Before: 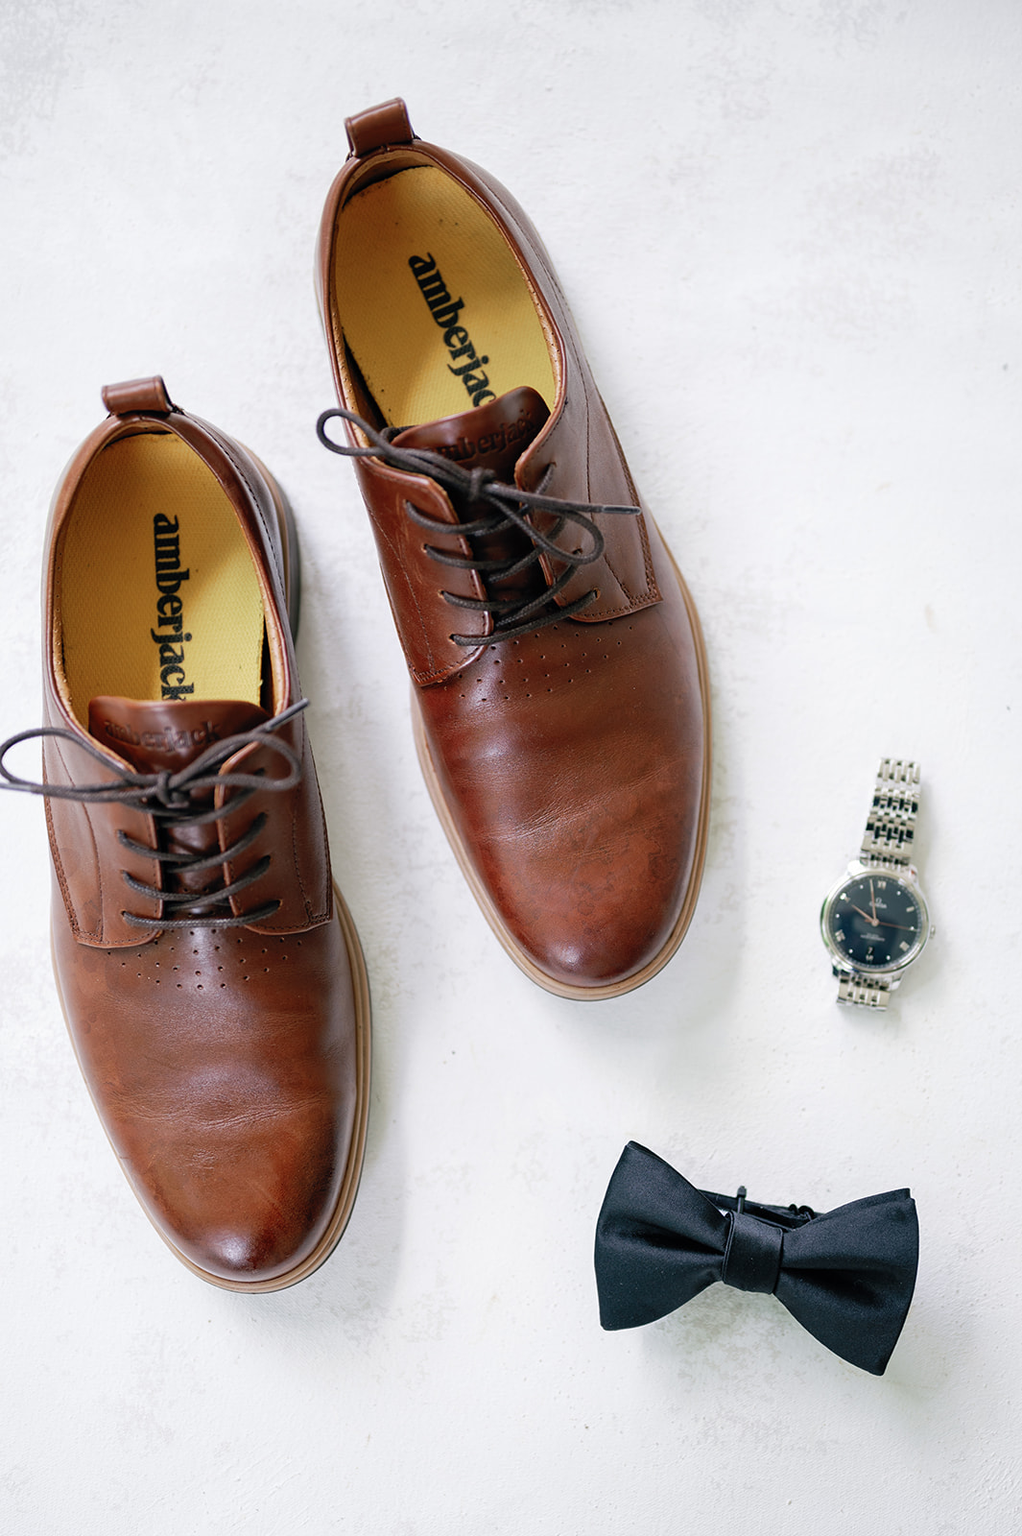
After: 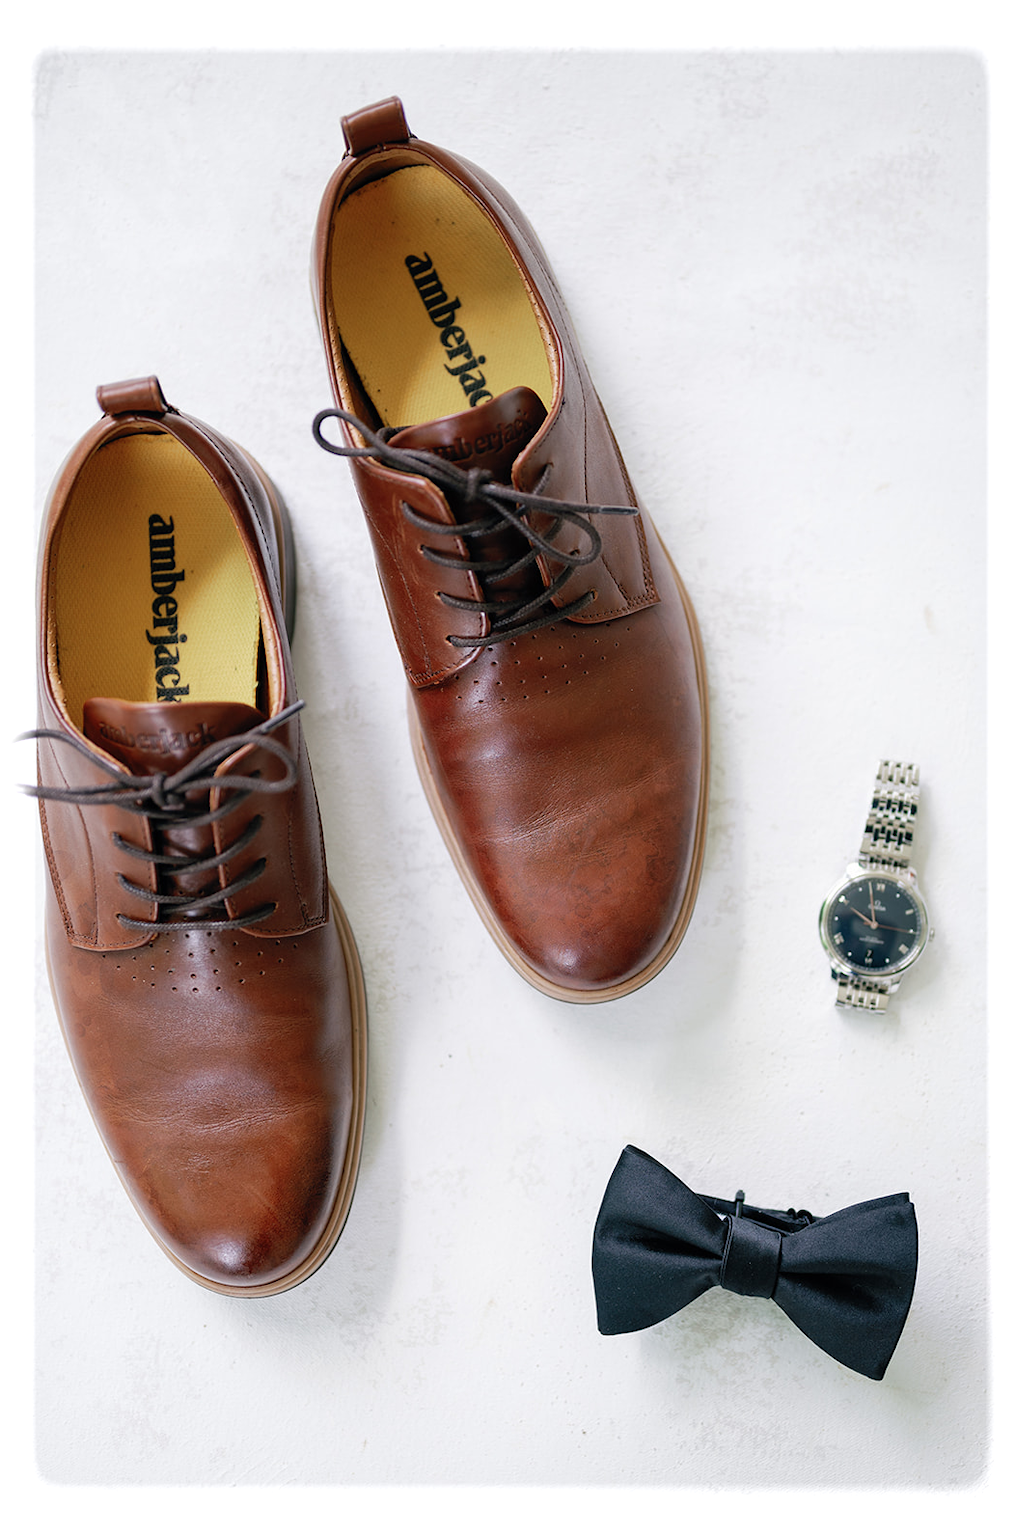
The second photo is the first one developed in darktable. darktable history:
crop and rotate: left 0.614%, top 0.179%, bottom 0.309%
vignetting: fall-off start 93%, fall-off radius 5%, brightness 1, saturation -0.49, automatic ratio true, width/height ratio 1.332, shape 0.04, unbound false
